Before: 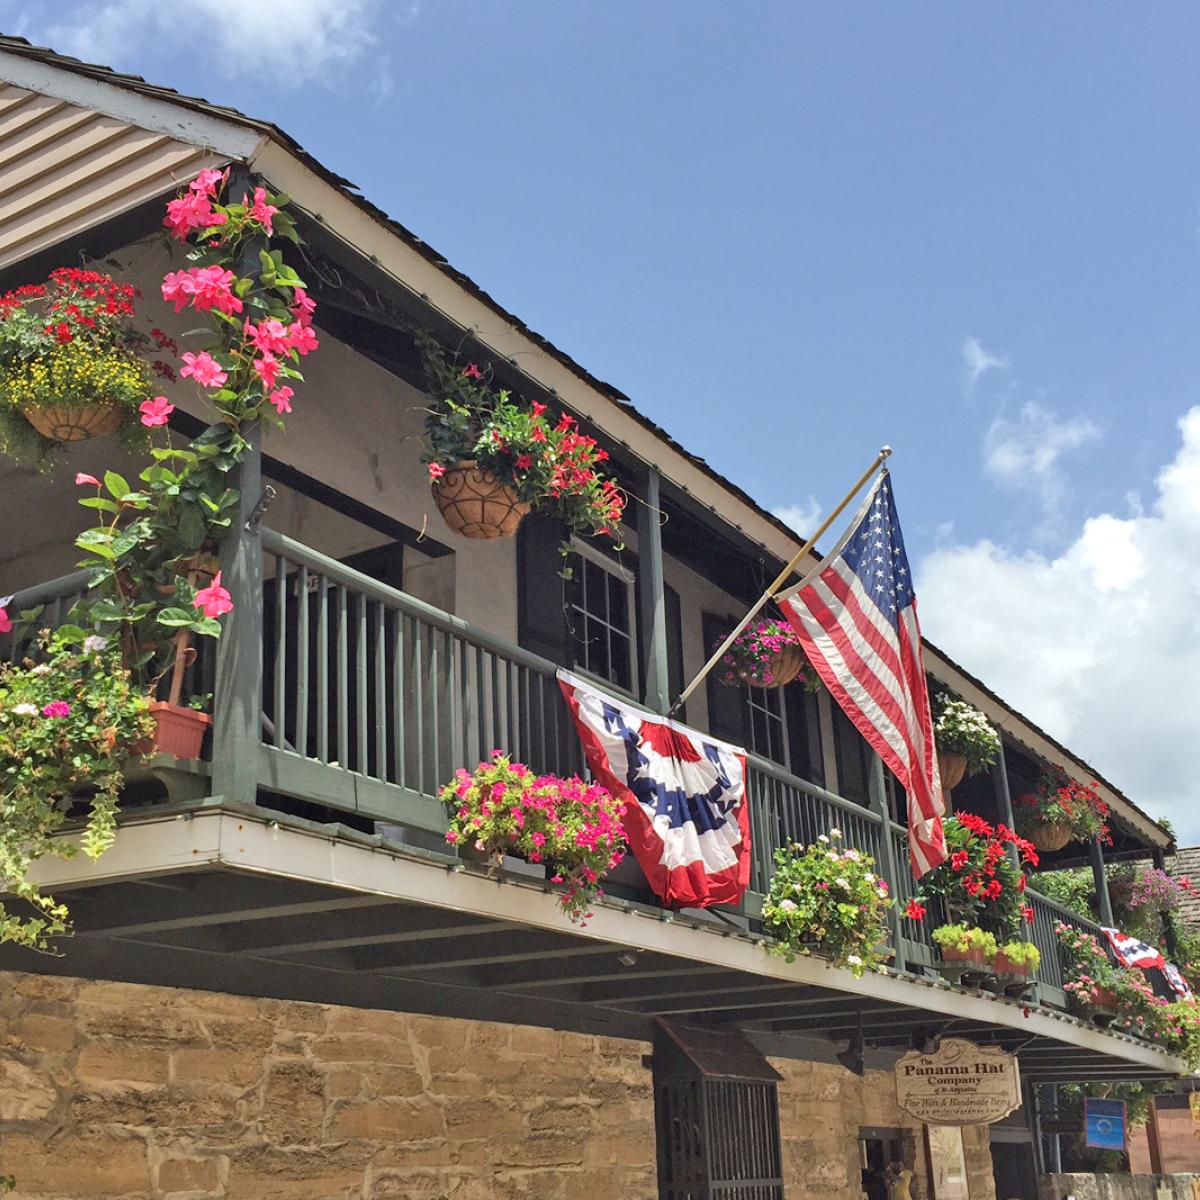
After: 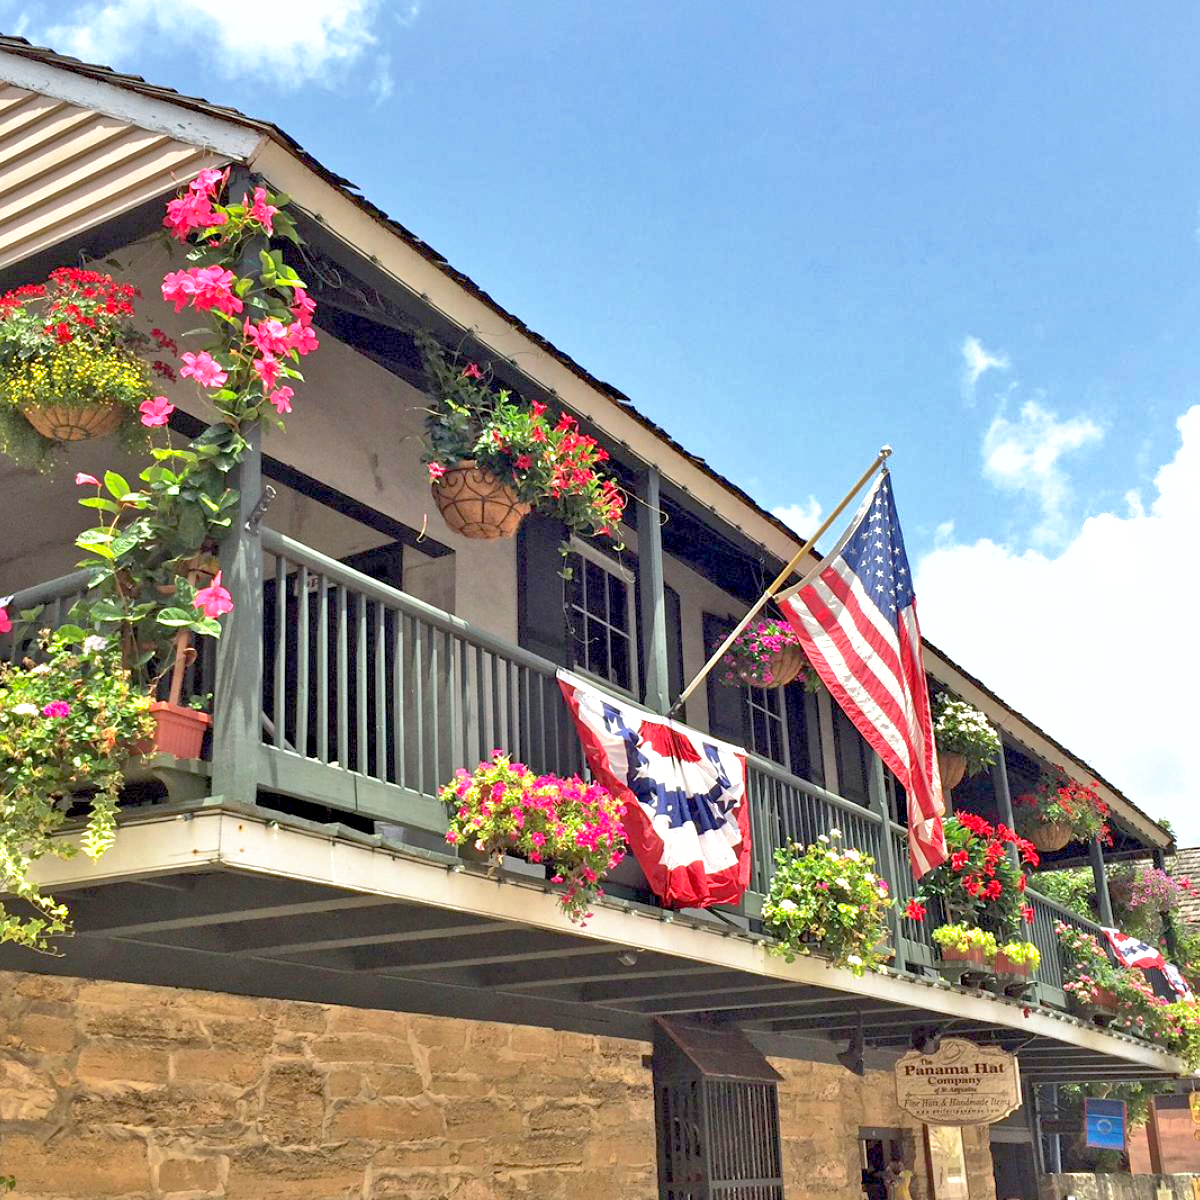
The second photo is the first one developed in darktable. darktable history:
base curve: curves: ch0 [(0.017, 0) (0.425, 0.441) (0.844, 0.933) (1, 1)], preserve colors none
exposure: black level correction 0, exposure 0.693 EV, compensate highlight preservation false
shadows and highlights: on, module defaults
